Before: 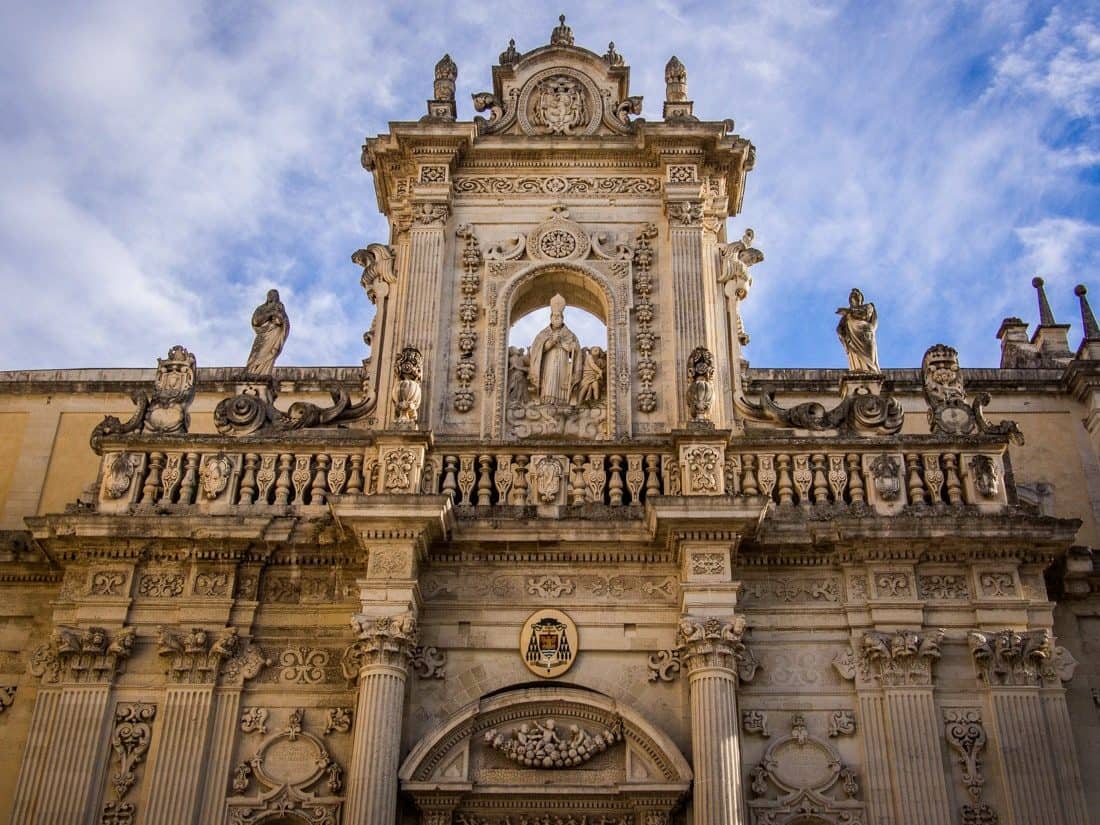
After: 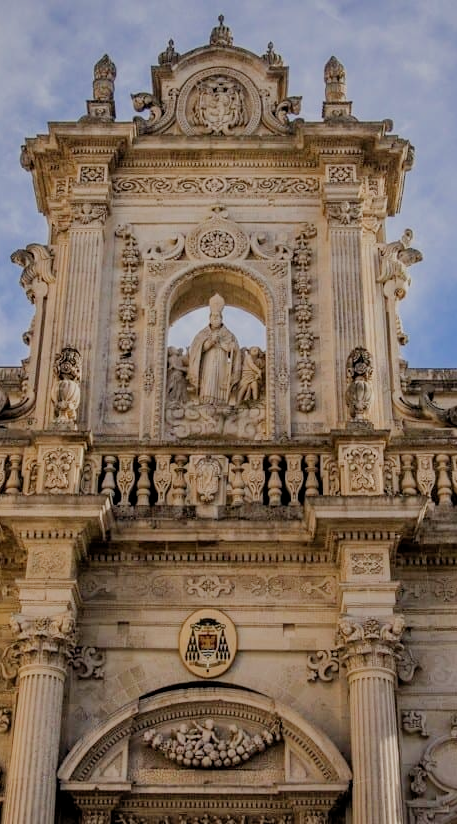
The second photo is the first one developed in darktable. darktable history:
crop: left 31.074%, right 27.375%
shadows and highlights: shadows 52.68, soften with gaussian
filmic rgb: black relative exposure -8.81 EV, white relative exposure 4.99 EV, threshold 3.05 EV, target black luminance 0%, hardness 3.79, latitude 66.47%, contrast 0.82, highlights saturation mix 11.25%, shadows ↔ highlights balance 20.03%, iterations of high-quality reconstruction 0, enable highlight reconstruction true
